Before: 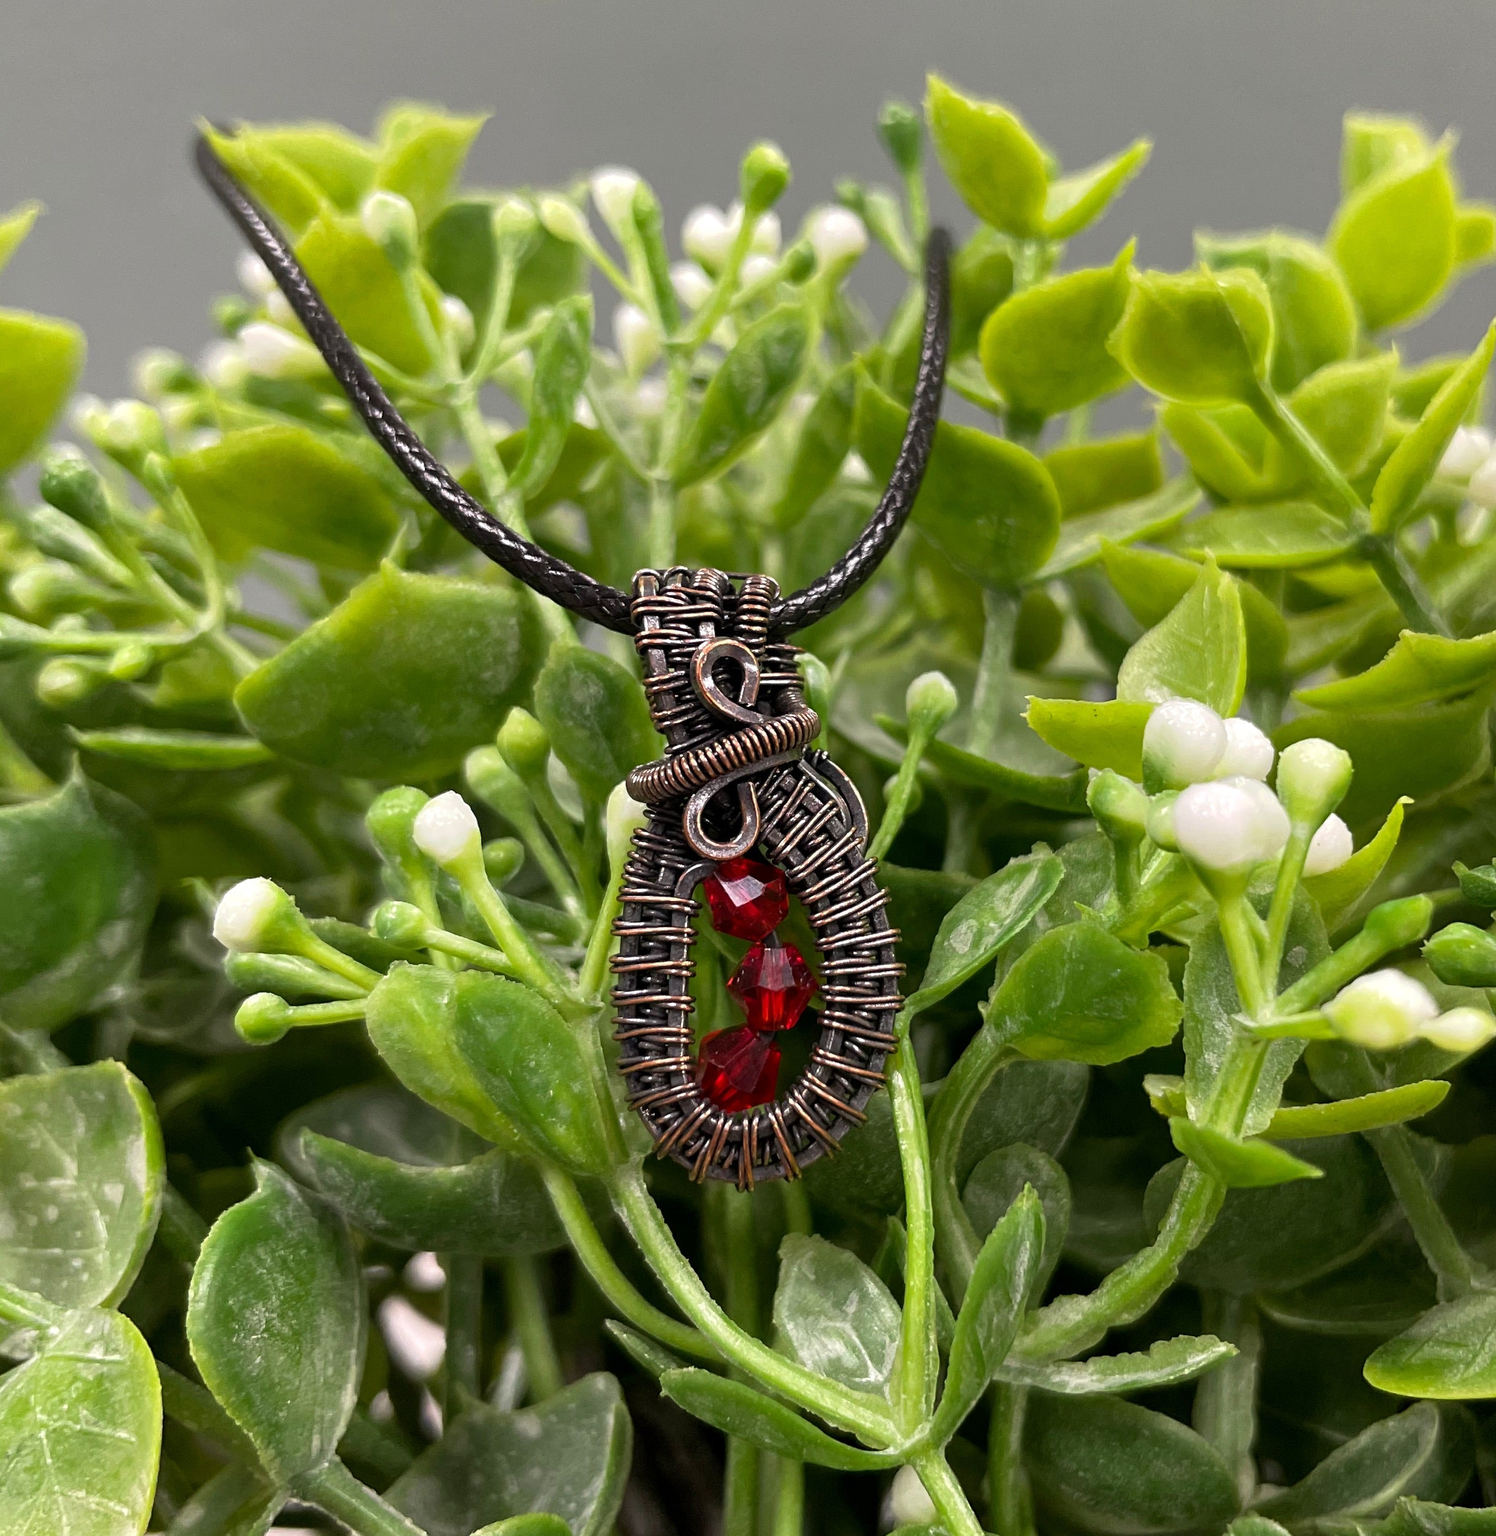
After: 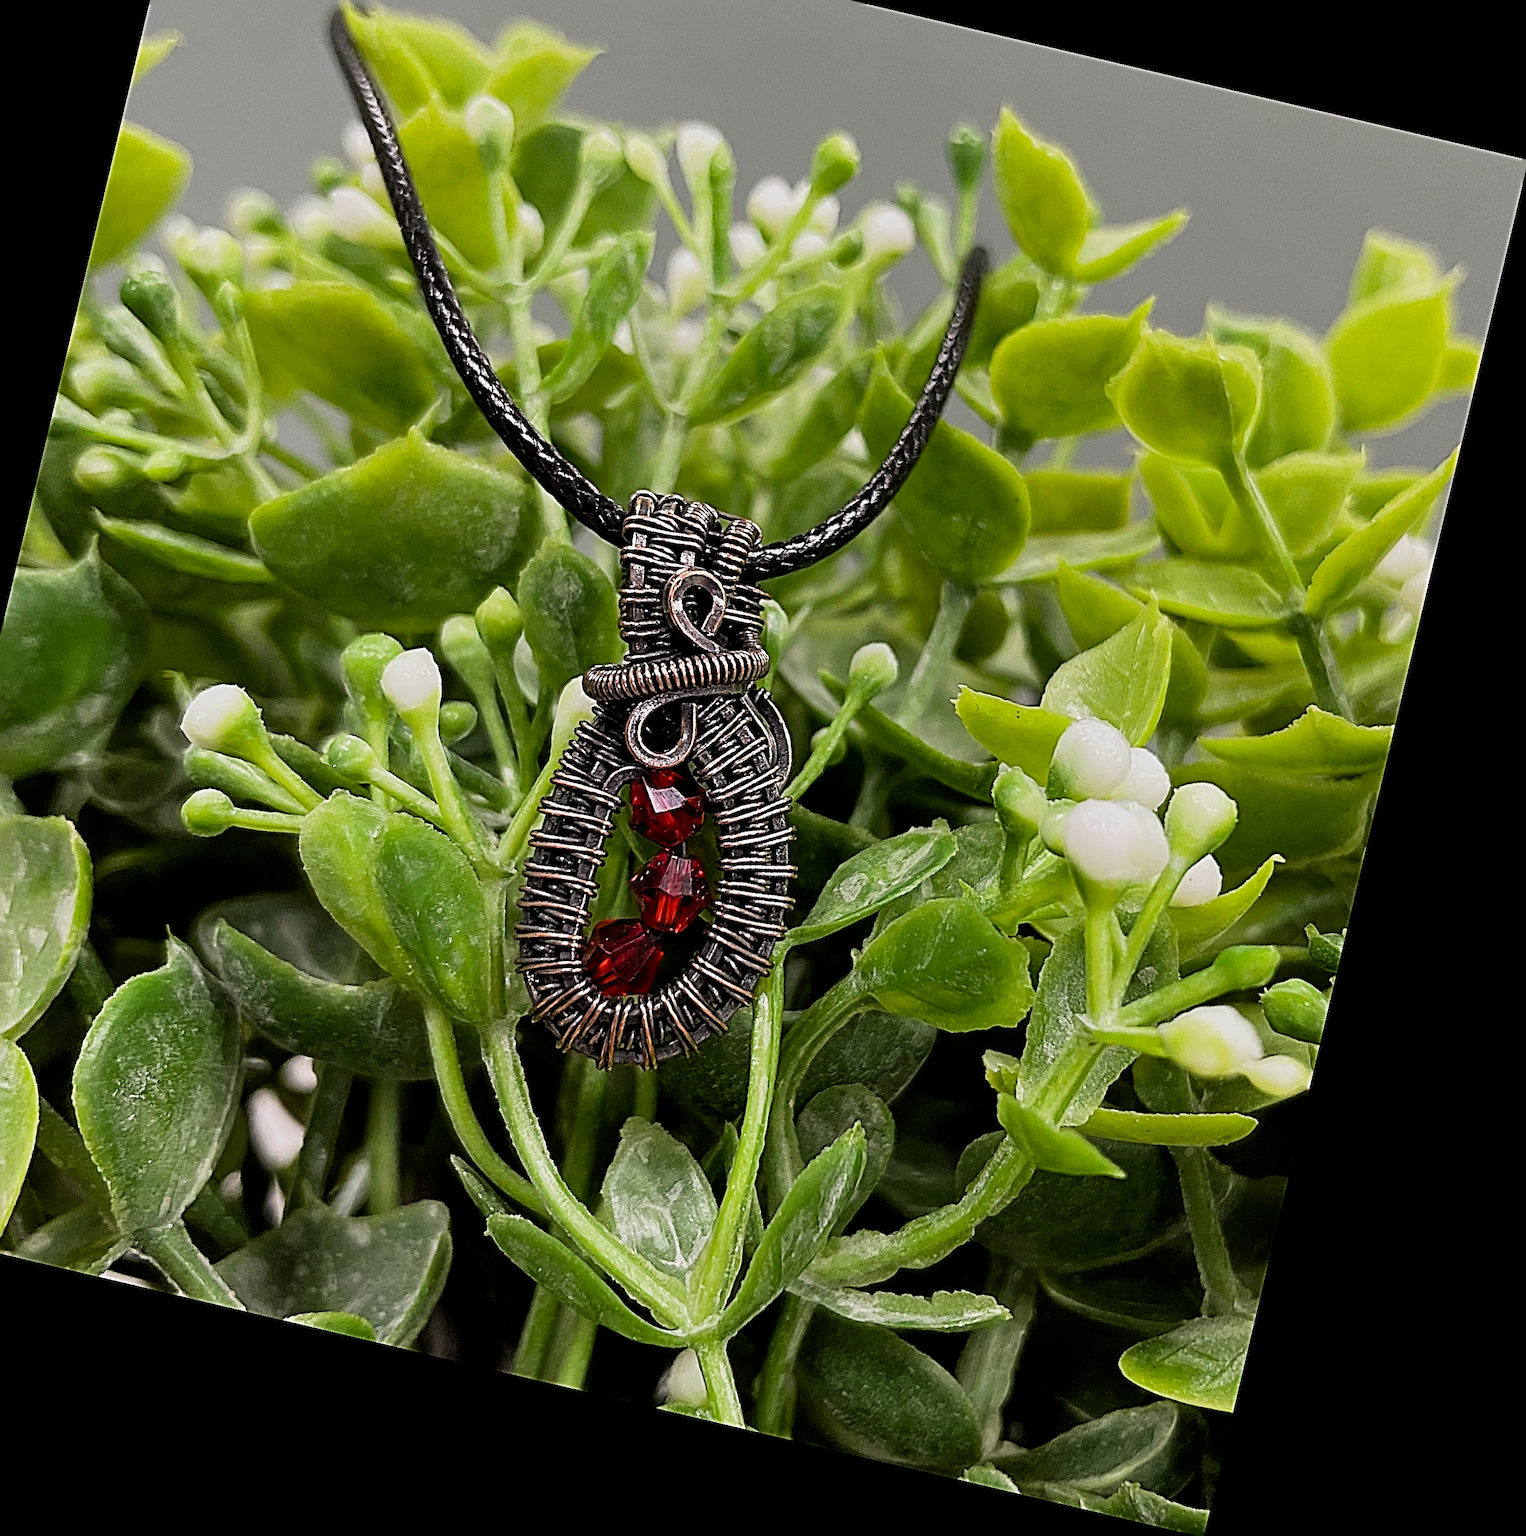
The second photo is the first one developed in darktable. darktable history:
crop and rotate: left 8.262%, top 9.226%
sharpen: radius 3.158, amount 1.731
exposure: black level correction 0.004, exposure 0.014 EV, compensate highlight preservation false
rotate and perspective: rotation 13.27°, automatic cropping off
filmic rgb: black relative exposure -7.65 EV, hardness 4.02, contrast 1.1, highlights saturation mix -30%
